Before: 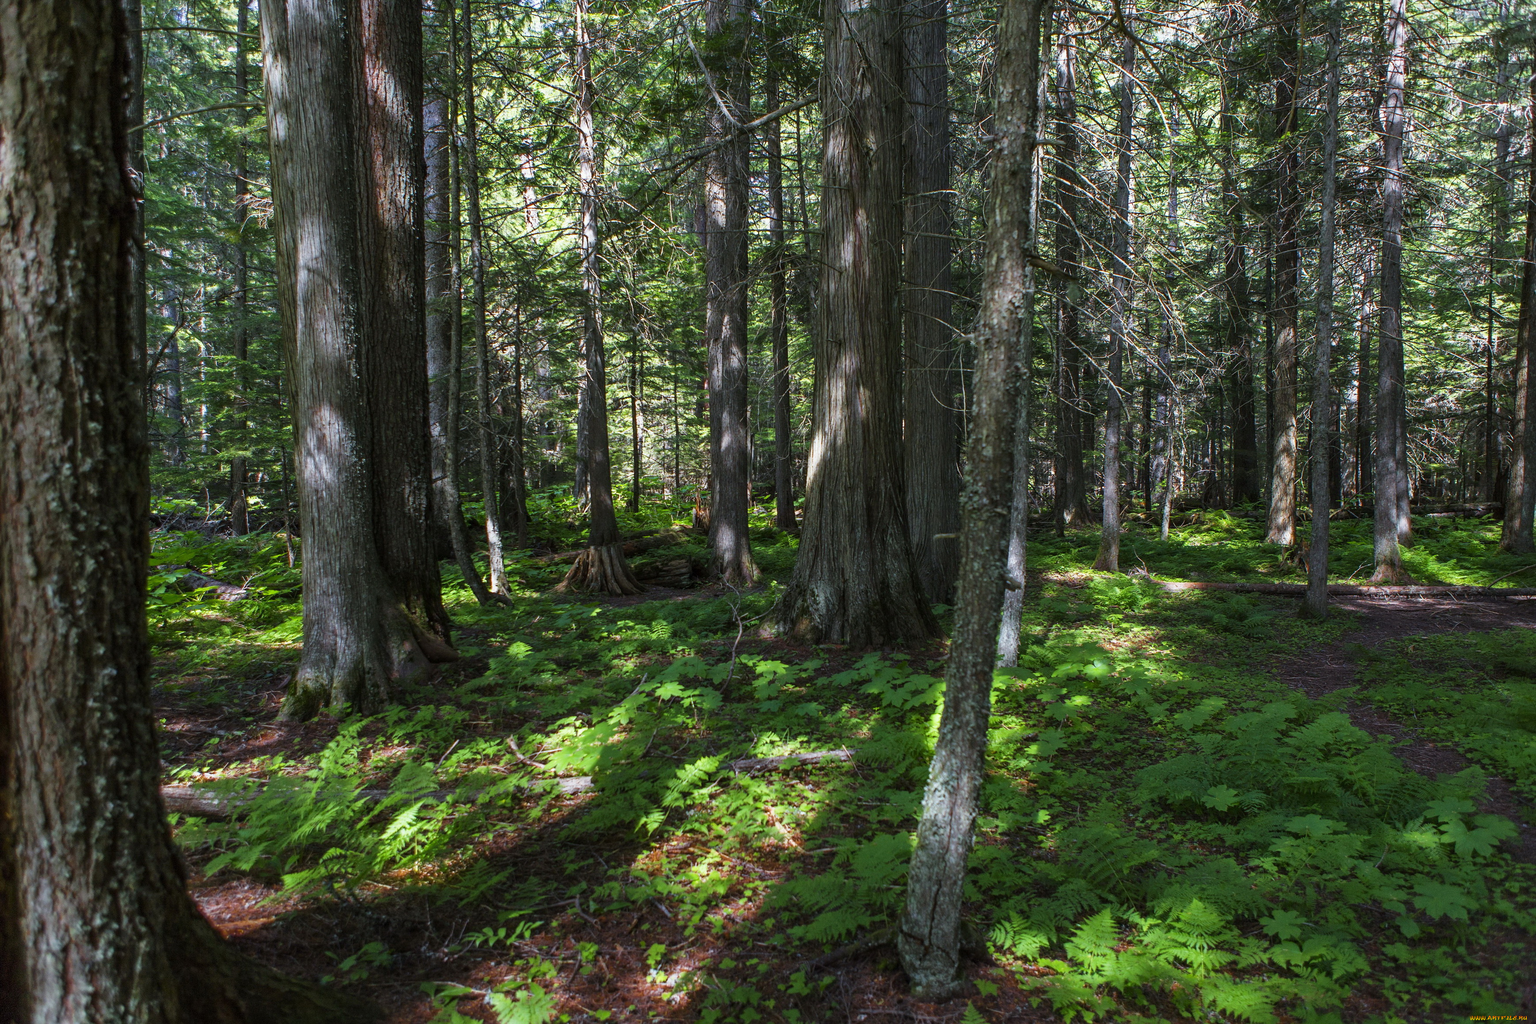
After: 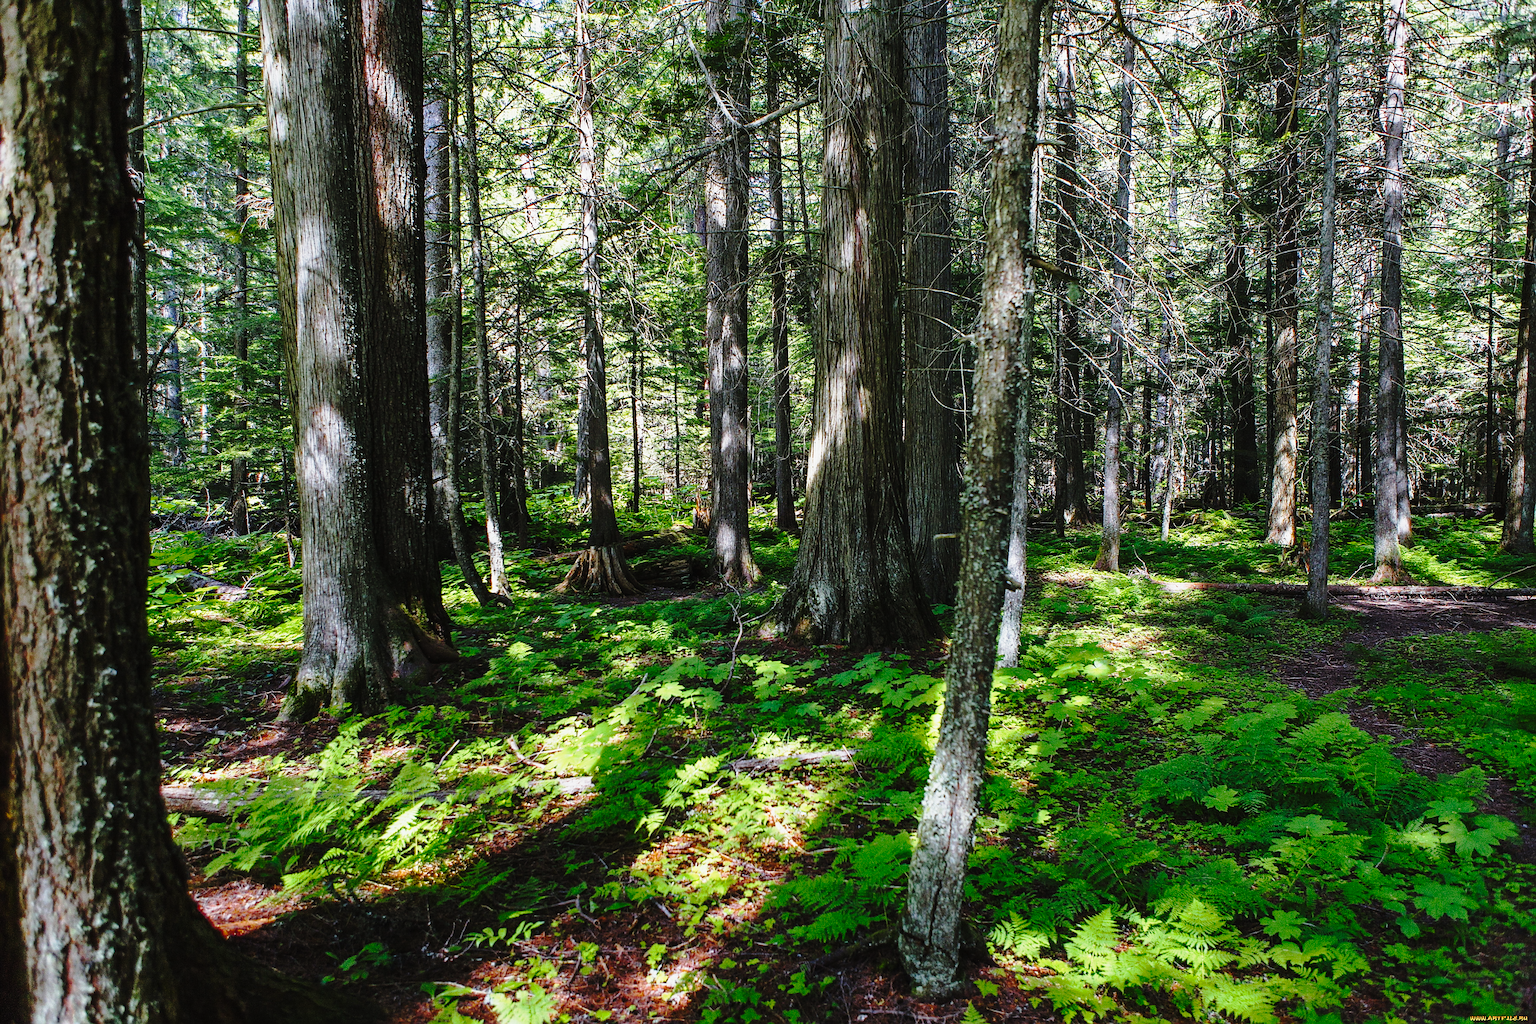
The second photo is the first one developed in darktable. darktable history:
base curve: curves: ch0 [(0, 0) (0.028, 0.03) (0.121, 0.232) (0.46, 0.748) (0.859, 0.968) (1, 1)], preserve colors none
sharpen: on, module defaults
tone curve: curves: ch0 [(0.003, 0.015) (0.104, 0.07) (0.236, 0.218) (0.401, 0.443) (0.495, 0.55) (0.65, 0.68) (0.832, 0.858) (1, 0.977)]; ch1 [(0, 0) (0.161, 0.092) (0.35, 0.33) (0.379, 0.401) (0.45, 0.466) (0.489, 0.499) (0.55, 0.56) (0.621, 0.615) (0.718, 0.734) (1, 1)]; ch2 [(0, 0) (0.369, 0.427) (0.44, 0.434) (0.502, 0.501) (0.557, 0.55) (0.586, 0.59) (1, 1)], preserve colors none
